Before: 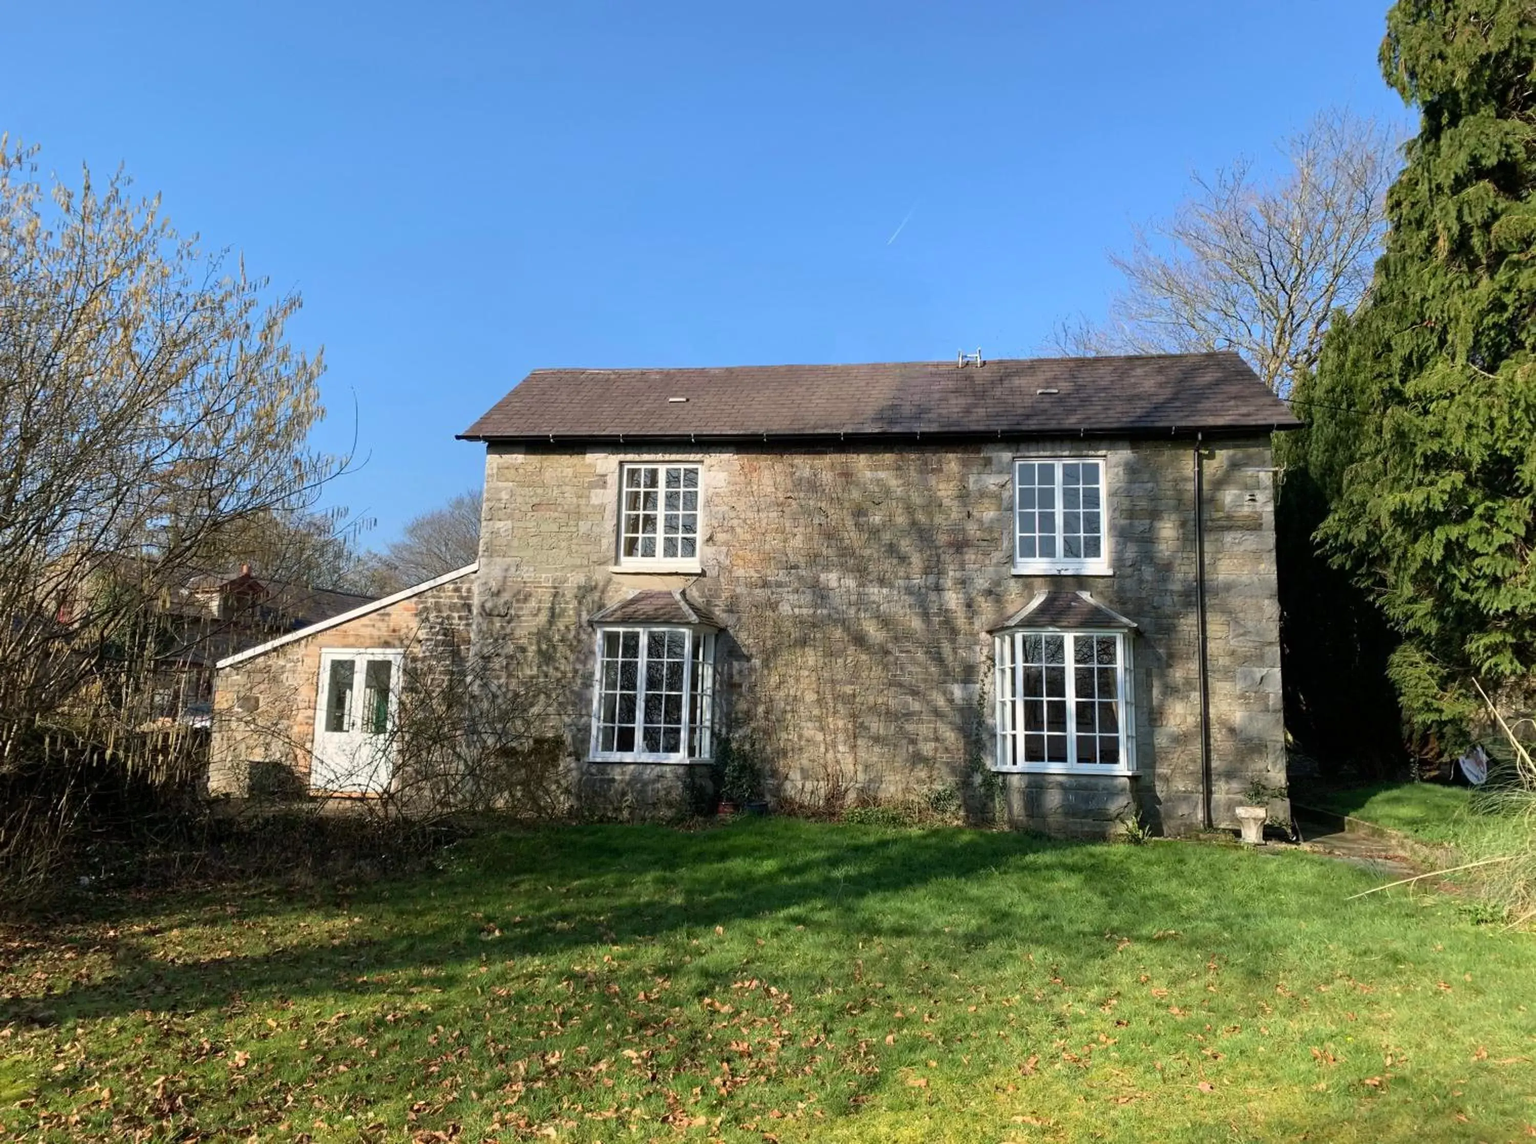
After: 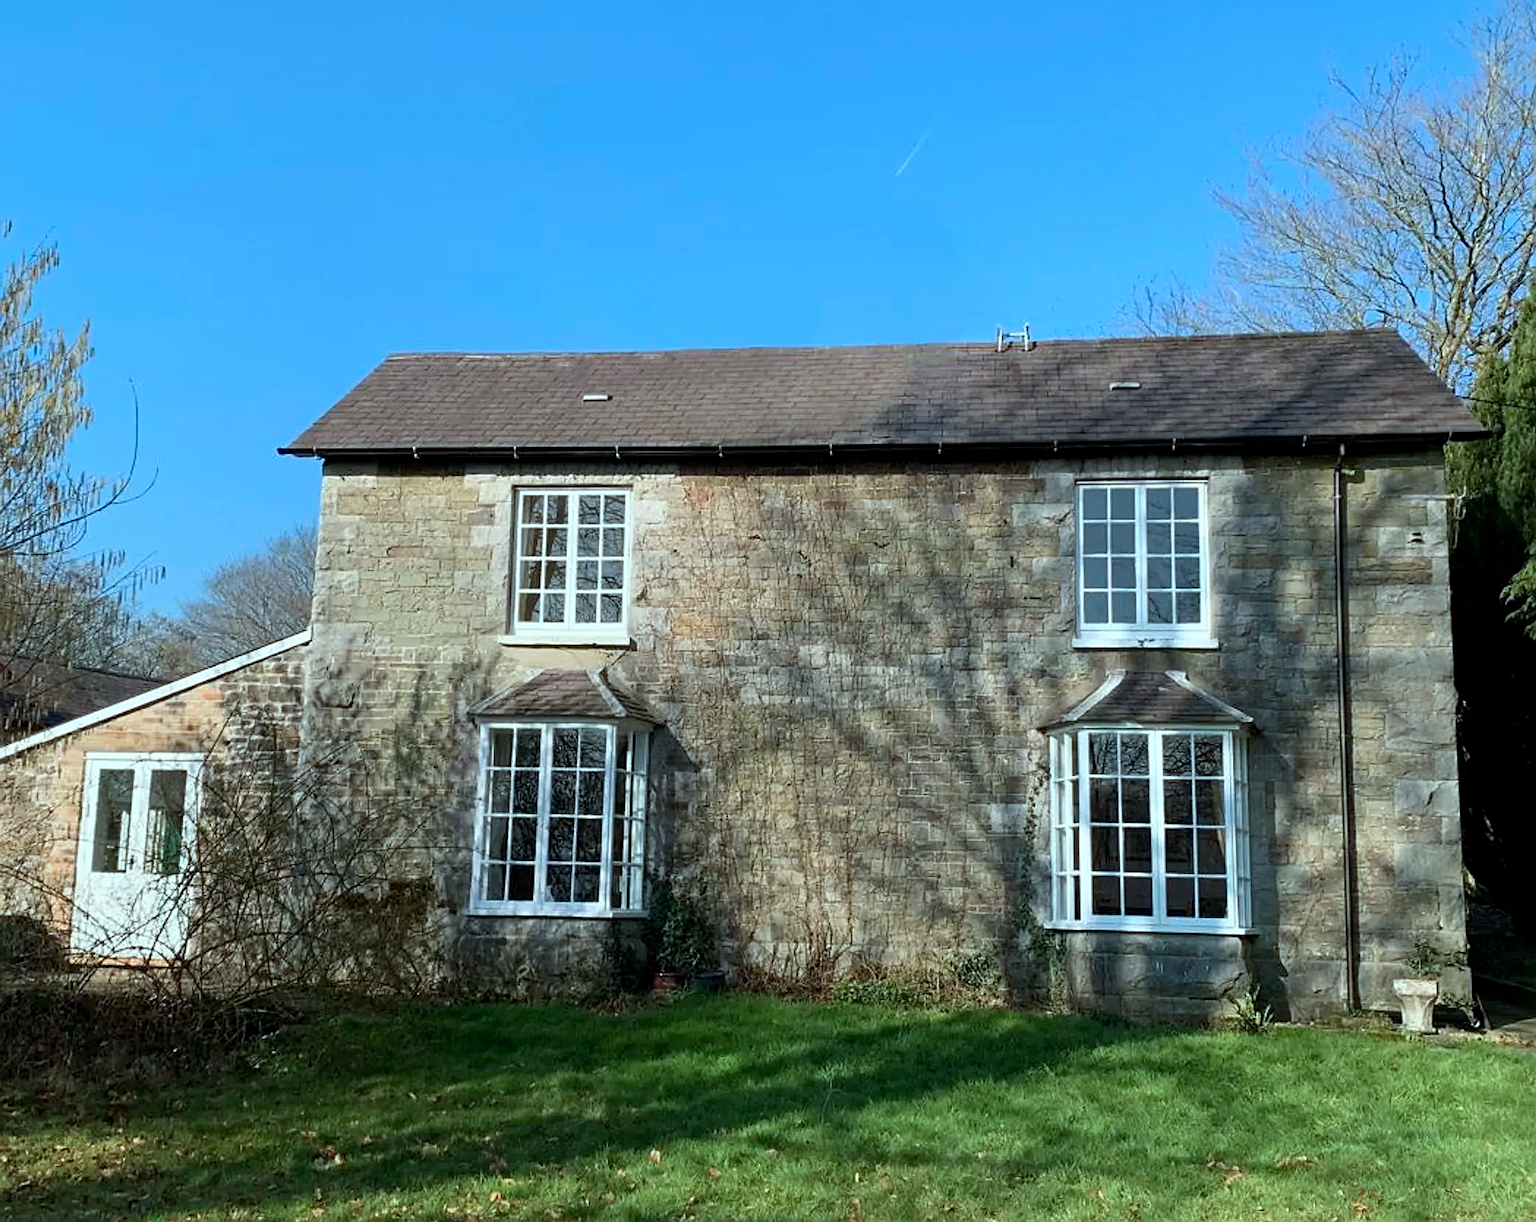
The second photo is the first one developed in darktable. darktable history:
crop and rotate: left 17.046%, top 10.659%, right 12.989%, bottom 14.553%
exposure: black level correction 0.002, compensate highlight preservation false
color correction: highlights a* -10.04, highlights b* -10.37
sharpen: on, module defaults
